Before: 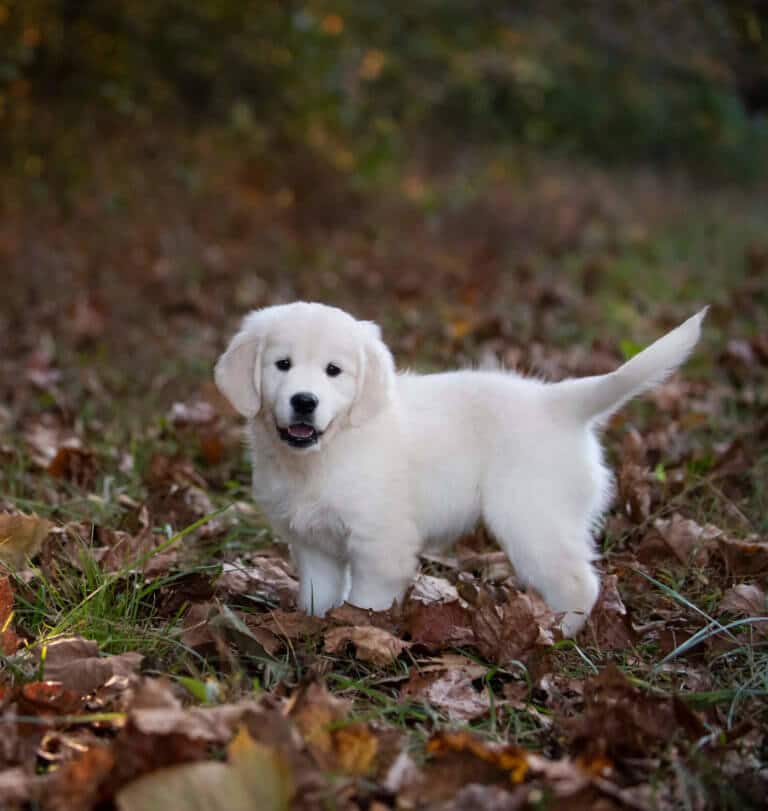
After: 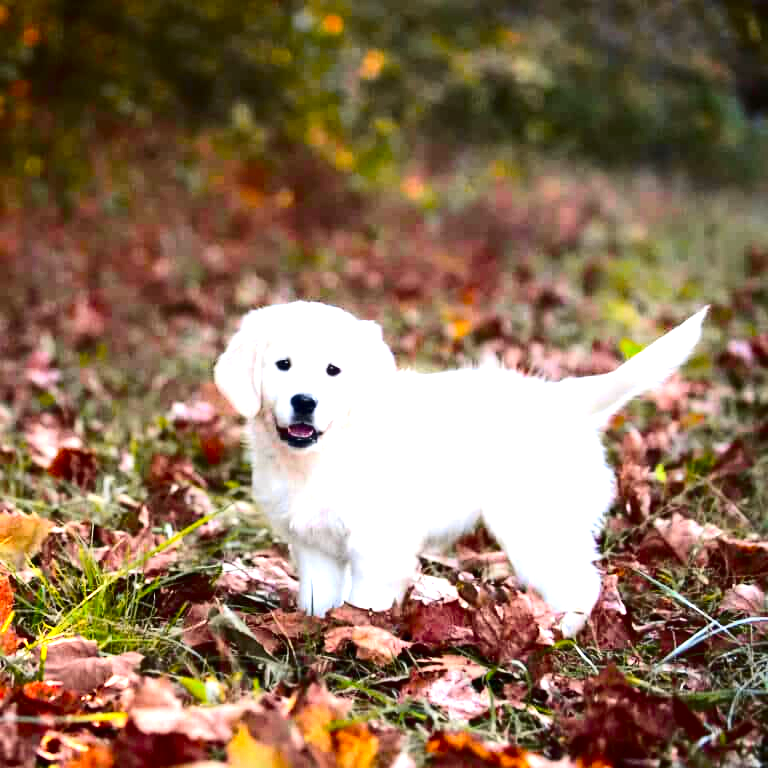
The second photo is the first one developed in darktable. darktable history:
contrast brightness saturation: contrast 0.124, brightness -0.121, saturation 0.202
exposure: exposure 1.999 EV, compensate exposure bias true, compensate highlight preservation false
crop and rotate: top 0.008%, bottom 5.19%
tone curve: curves: ch0 [(0, 0) (0.087, 0.054) (0.281, 0.245) (0.506, 0.526) (0.8, 0.824) (0.994, 0.955)]; ch1 [(0, 0) (0.27, 0.195) (0.406, 0.435) (0.452, 0.474) (0.495, 0.5) (0.514, 0.508) (0.563, 0.584) (0.654, 0.689) (1, 1)]; ch2 [(0, 0) (0.269, 0.299) (0.459, 0.441) (0.498, 0.499) (0.523, 0.52) (0.551, 0.549) (0.633, 0.625) (0.659, 0.681) (0.718, 0.764) (1, 1)], color space Lab, independent channels, preserve colors none
tone equalizer: on, module defaults
